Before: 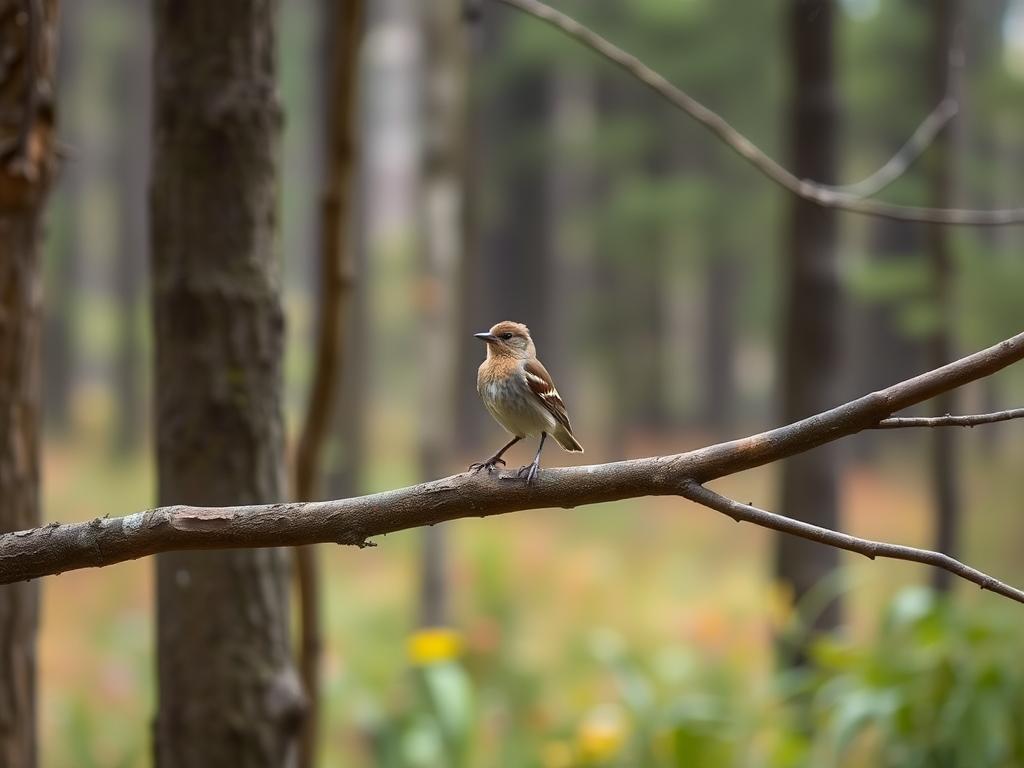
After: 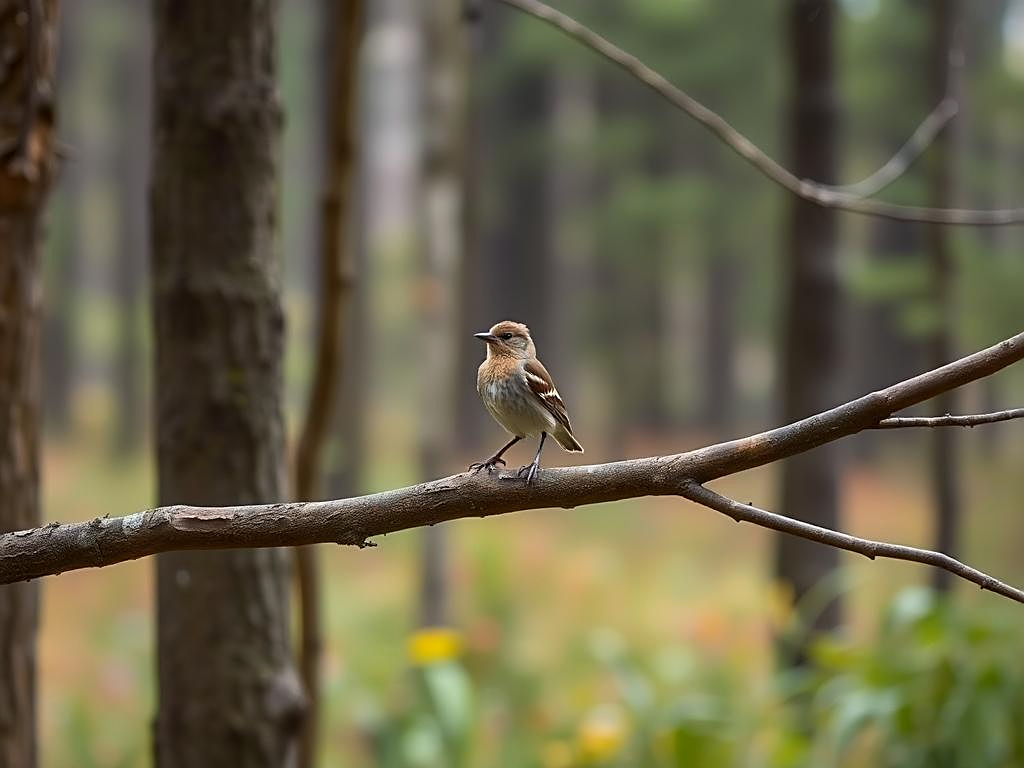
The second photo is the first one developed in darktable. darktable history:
sharpen: on, module defaults
exposure: black level correction 0.001, exposure -0.125 EV, compensate exposure bias true, compensate highlight preservation false
